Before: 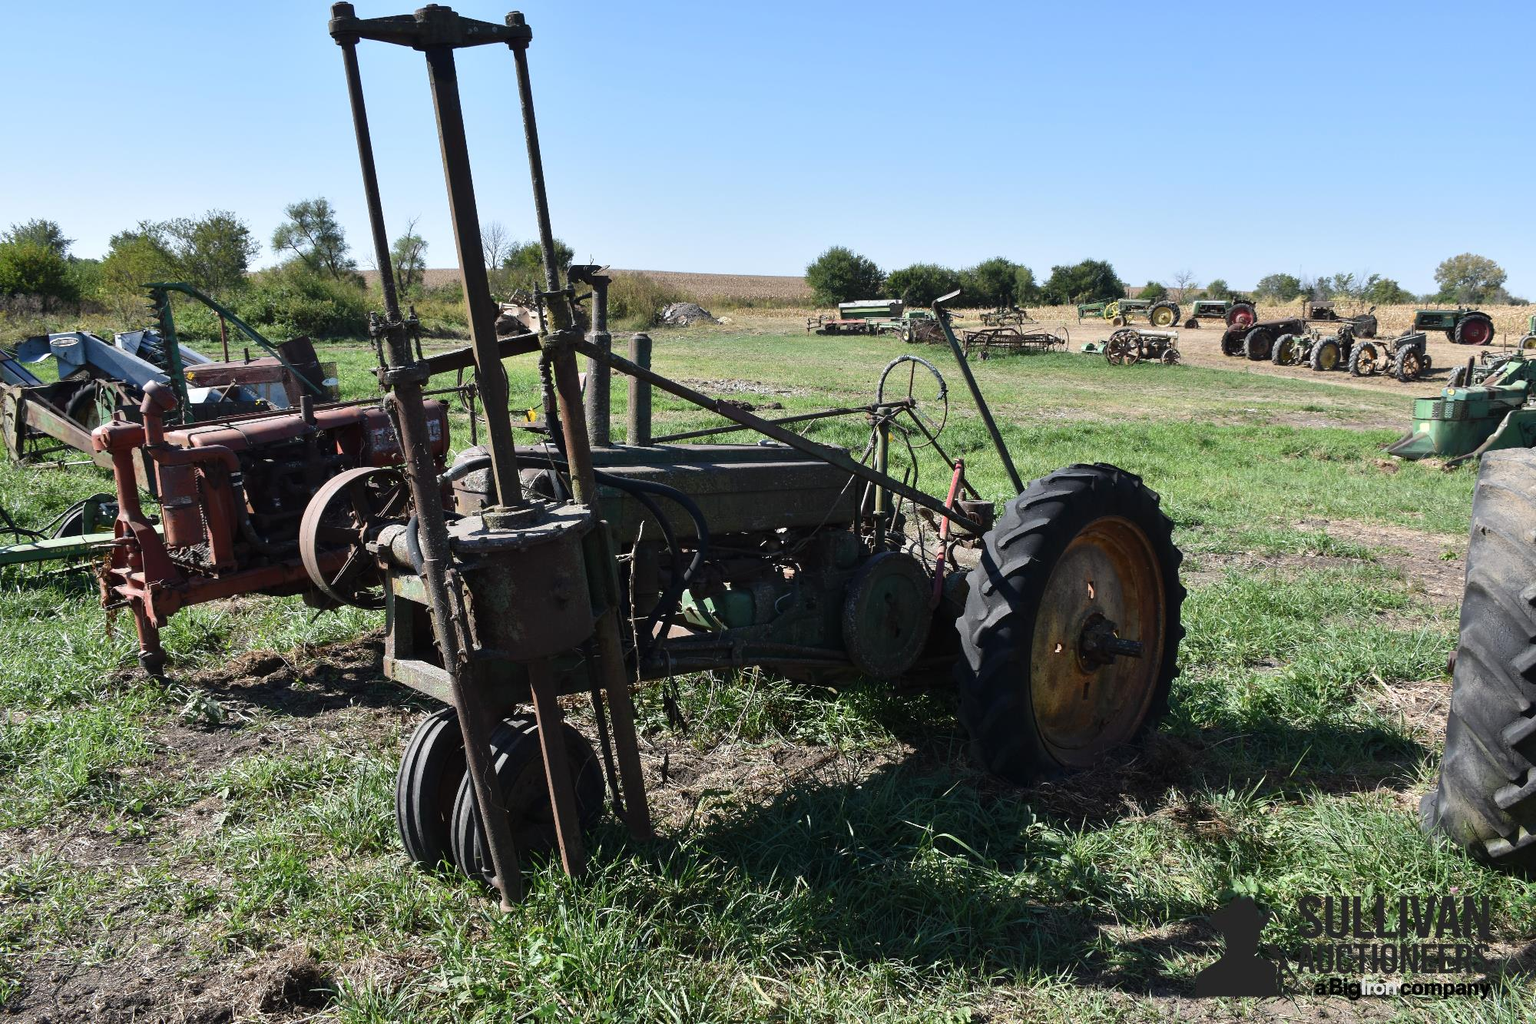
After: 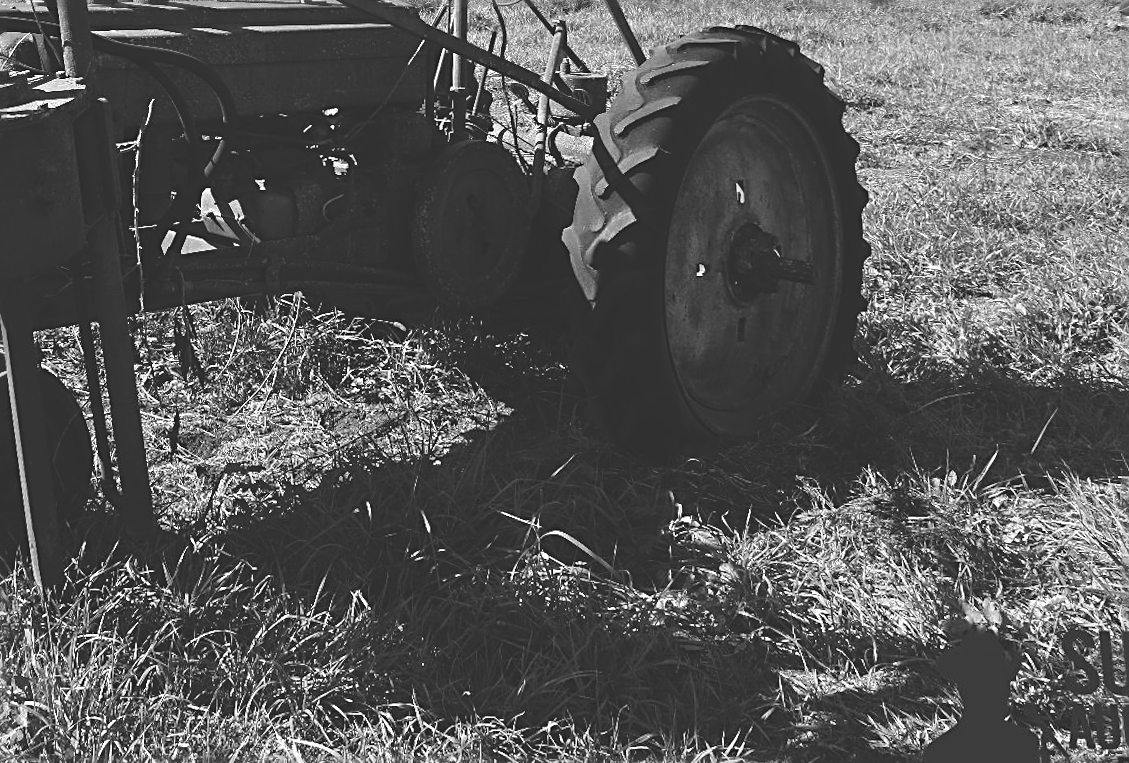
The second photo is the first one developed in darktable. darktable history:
exposure: black level correction -0.028, compensate highlight preservation false
monochrome: a 32, b 64, size 2.3, highlights 1
sharpen: radius 2.767
crop: left 34.479%, top 38.822%, right 13.718%, bottom 5.172%
rotate and perspective: rotation 0.128°, lens shift (vertical) -0.181, lens shift (horizontal) -0.044, shear 0.001, automatic cropping off
